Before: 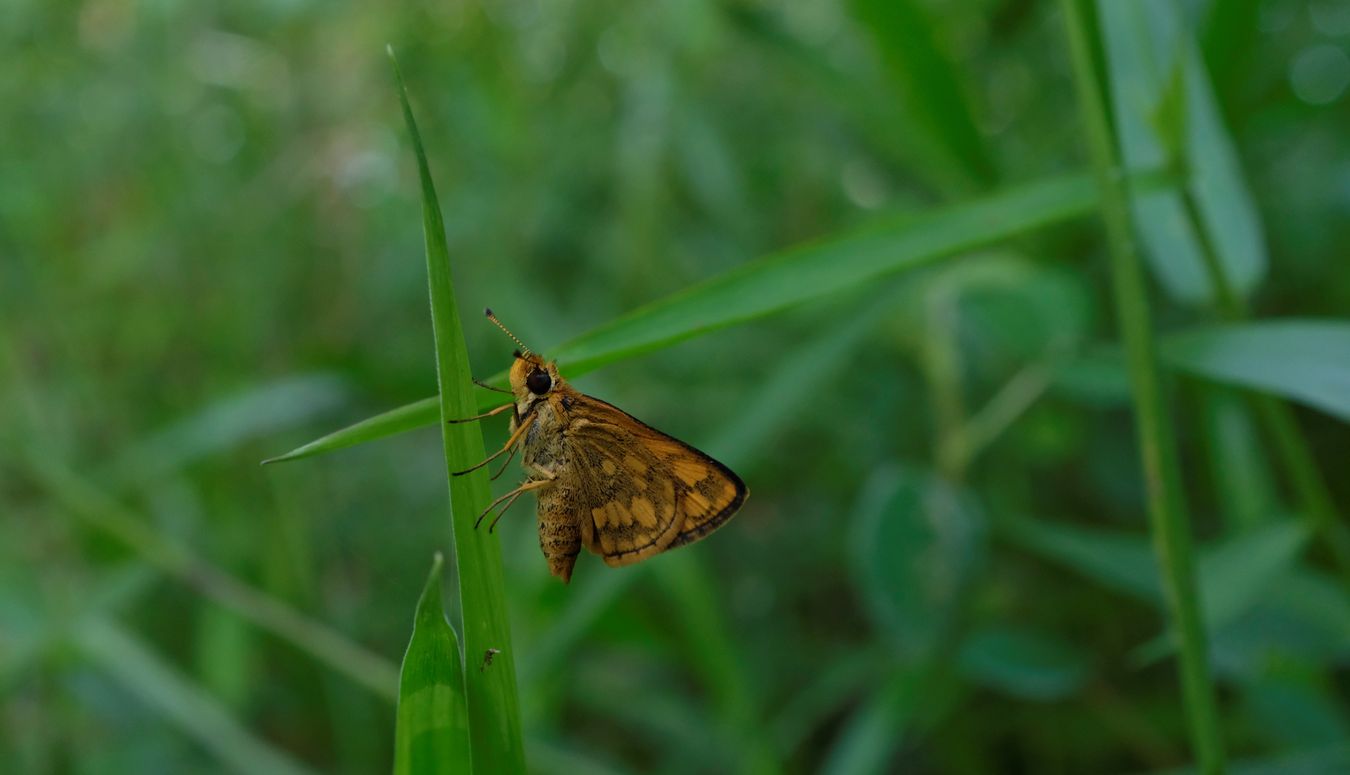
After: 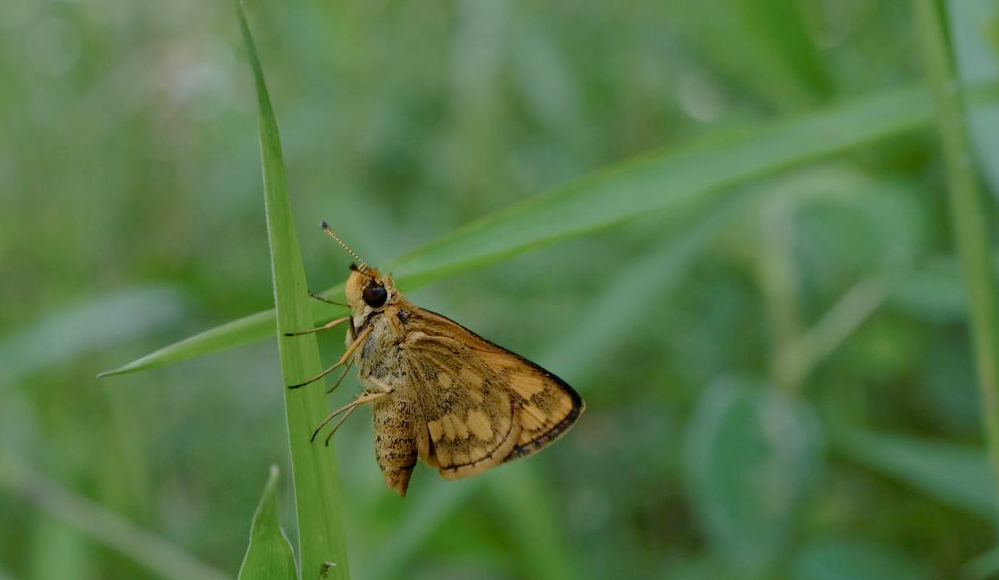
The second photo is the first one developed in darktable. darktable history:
local contrast: mode bilateral grid, contrast 20, coarseness 51, detail 120%, midtone range 0.2
crop and rotate: left 12.21%, top 11.33%, right 13.782%, bottom 13.723%
tone curve: curves: ch0 [(0, 0) (0.004, 0.008) (0.077, 0.156) (0.169, 0.29) (0.774, 0.774) (1, 1)], preserve colors none
